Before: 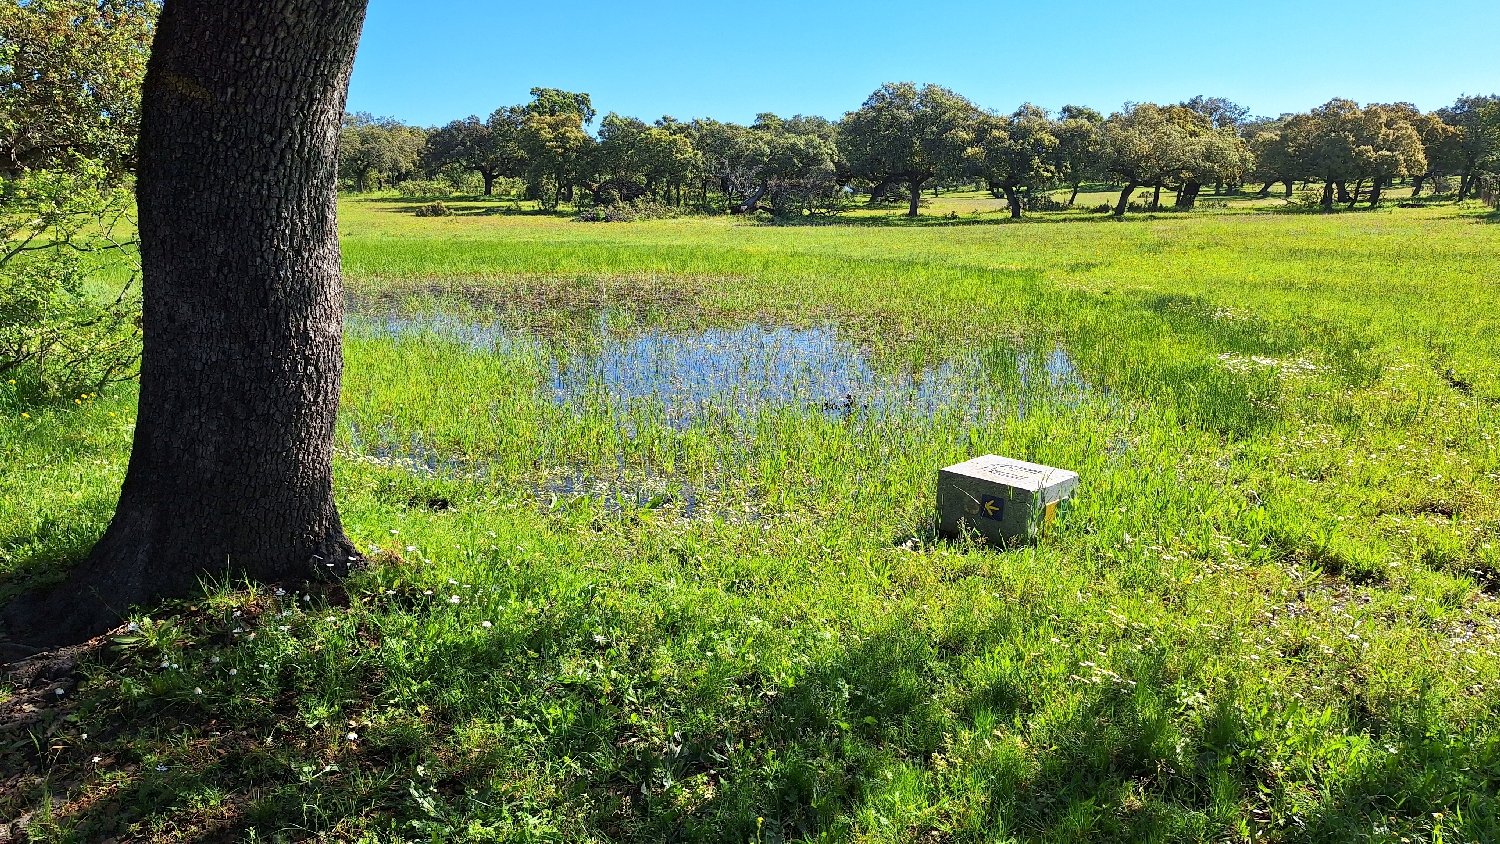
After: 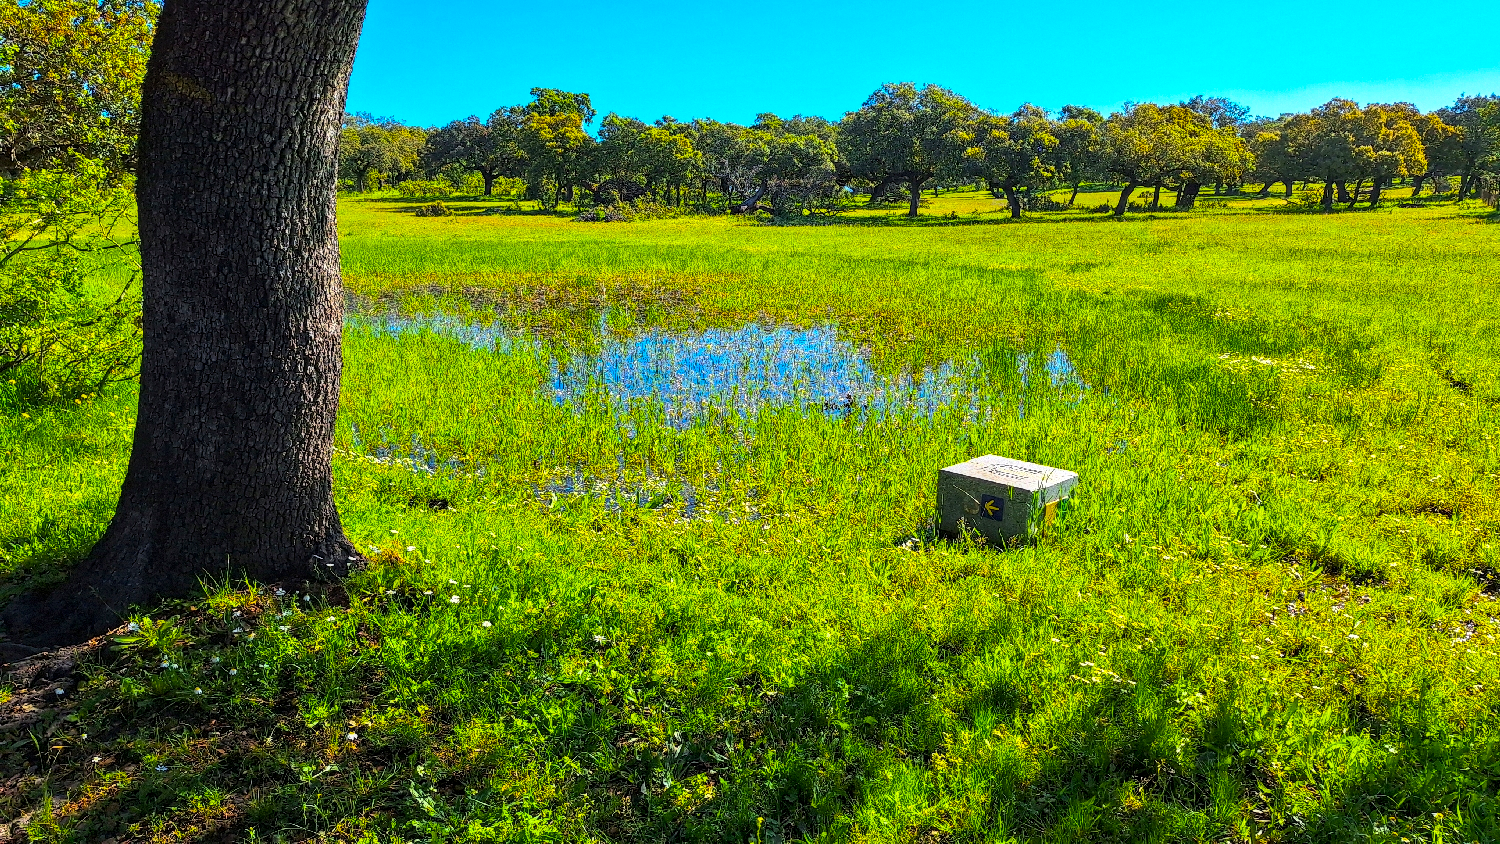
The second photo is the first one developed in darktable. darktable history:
local contrast: detail 130%
color balance rgb: linear chroma grading › shadows -39.375%, linear chroma grading › highlights 40.329%, linear chroma grading › global chroma 44.576%, linear chroma grading › mid-tones -29.607%, perceptual saturation grading › global saturation 29.552%
